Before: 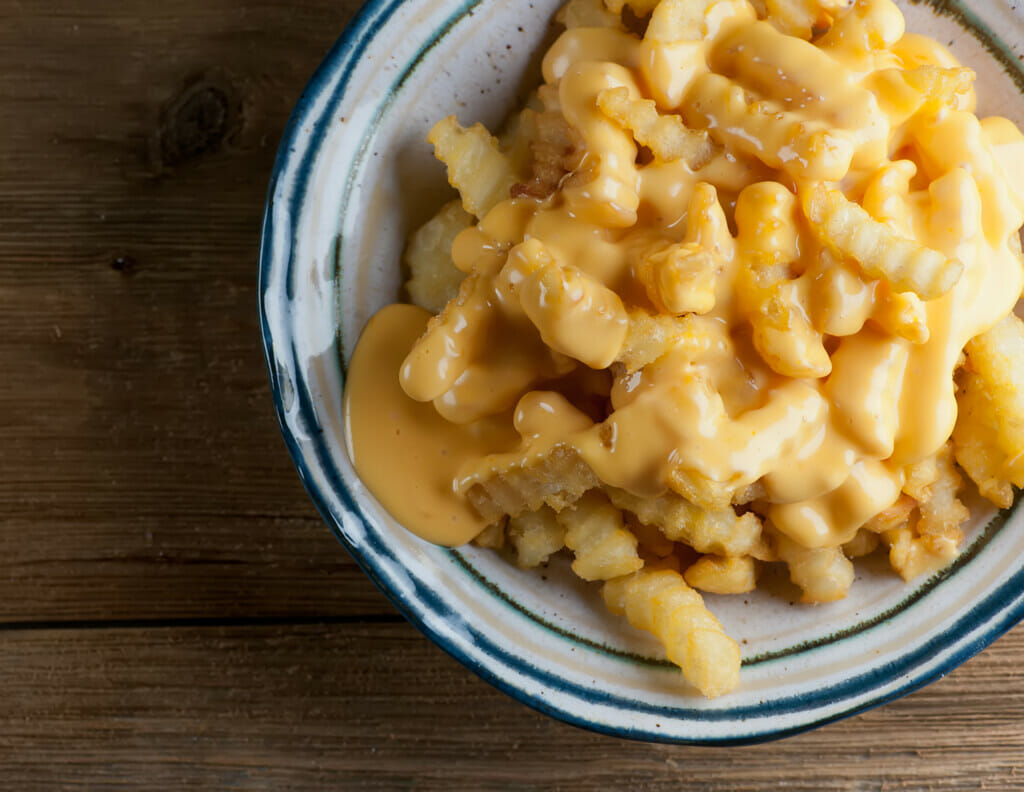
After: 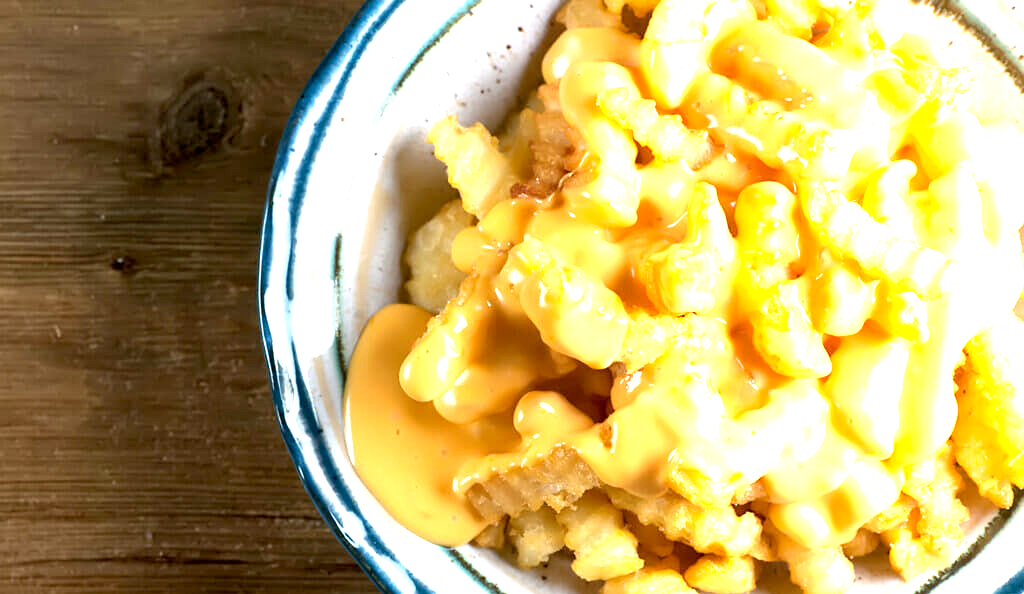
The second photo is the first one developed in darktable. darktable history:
sharpen: amount 0.2
crop: bottom 24.967%
exposure: black level correction 0.001, exposure 1.84 EV, compensate highlight preservation false
